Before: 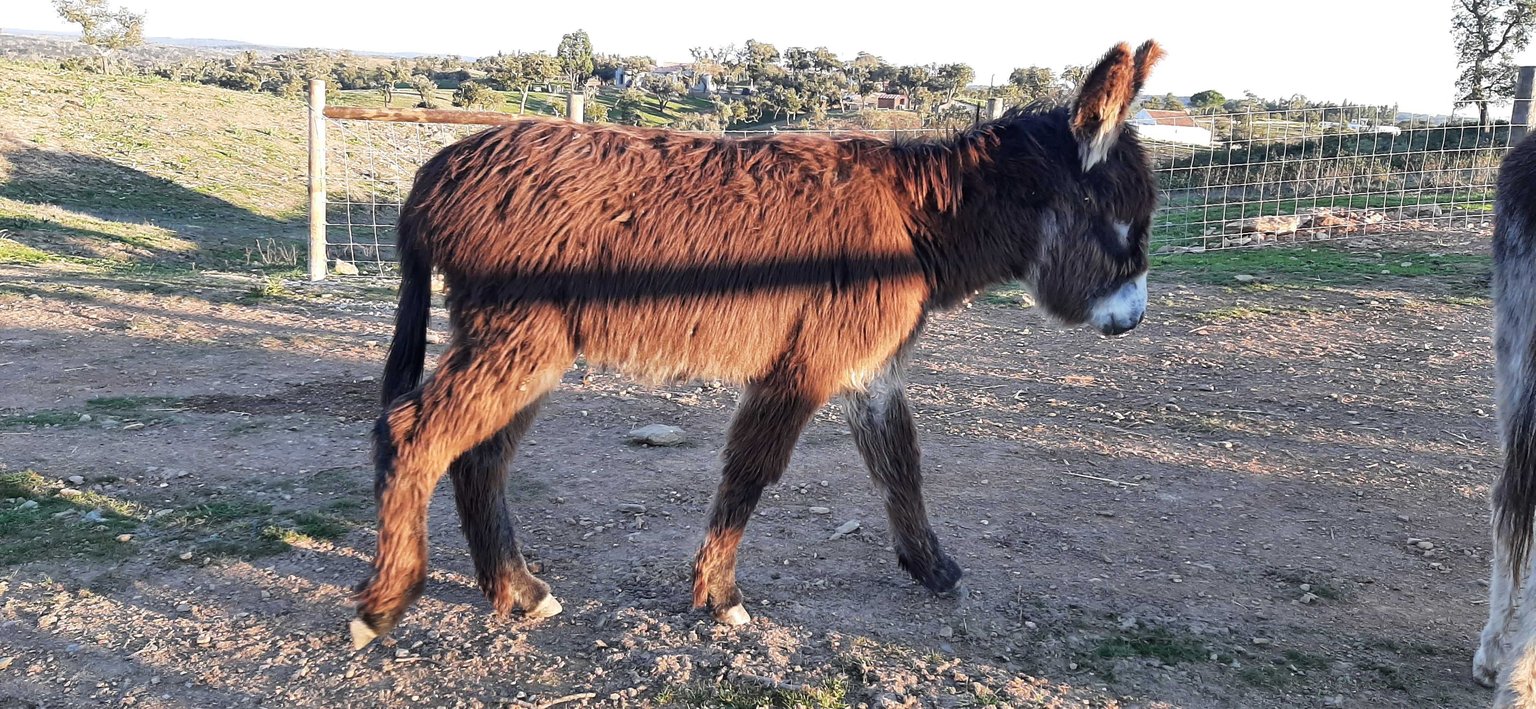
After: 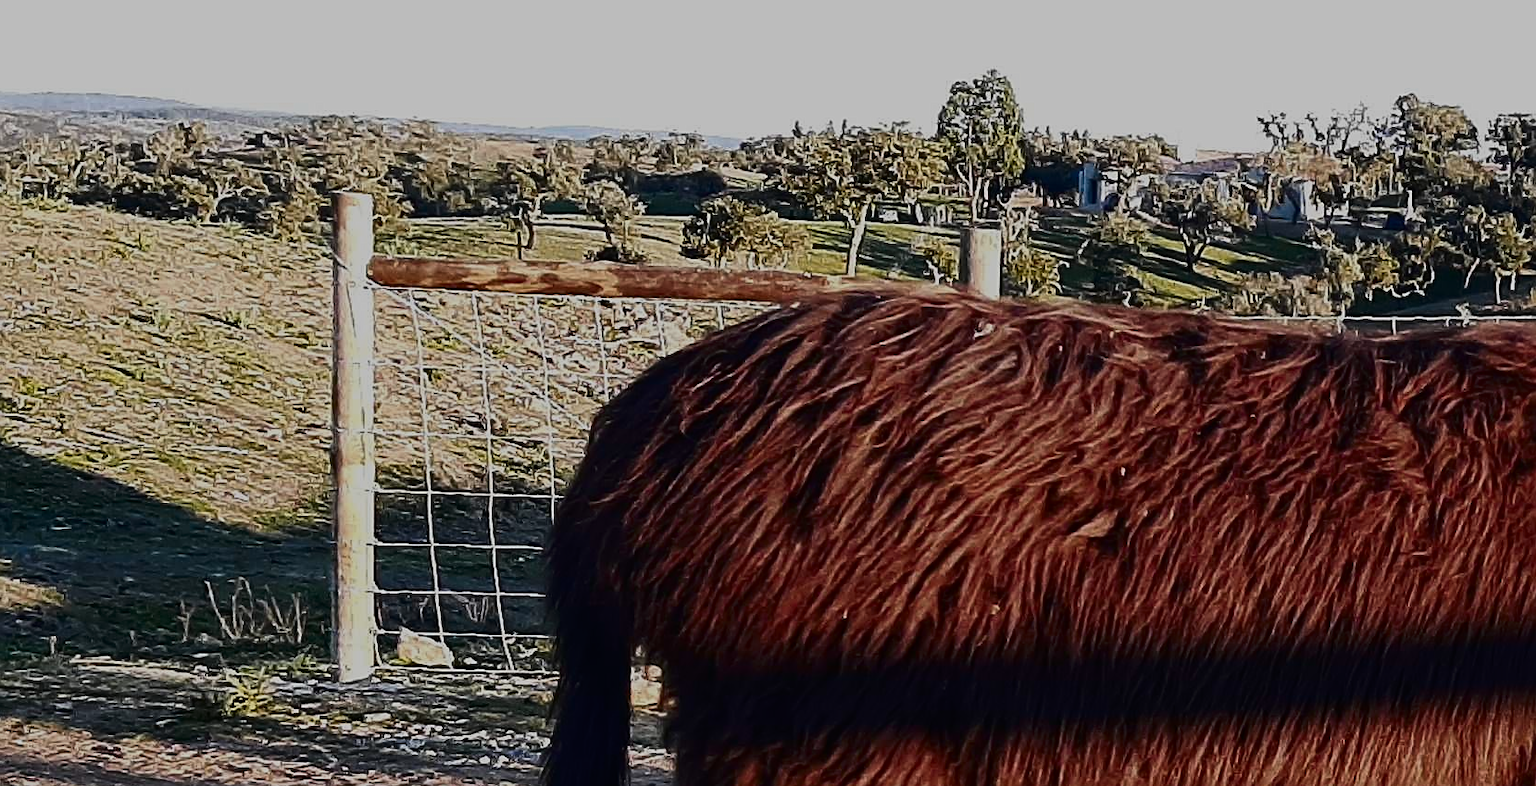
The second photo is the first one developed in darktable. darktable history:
sharpen: on, module defaults
crop and rotate: left 11.204%, top 0.09%, right 47.641%, bottom 54.173%
color zones: curves: ch1 [(0.29, 0.492) (0.373, 0.185) (0.509, 0.481)]; ch2 [(0.25, 0.462) (0.749, 0.457)]
contrast brightness saturation: contrast 0.244, brightness -0.242, saturation 0.145
exposure: black level correction -0.016, exposure -1.017 EV, compensate exposure bias true, compensate highlight preservation false
